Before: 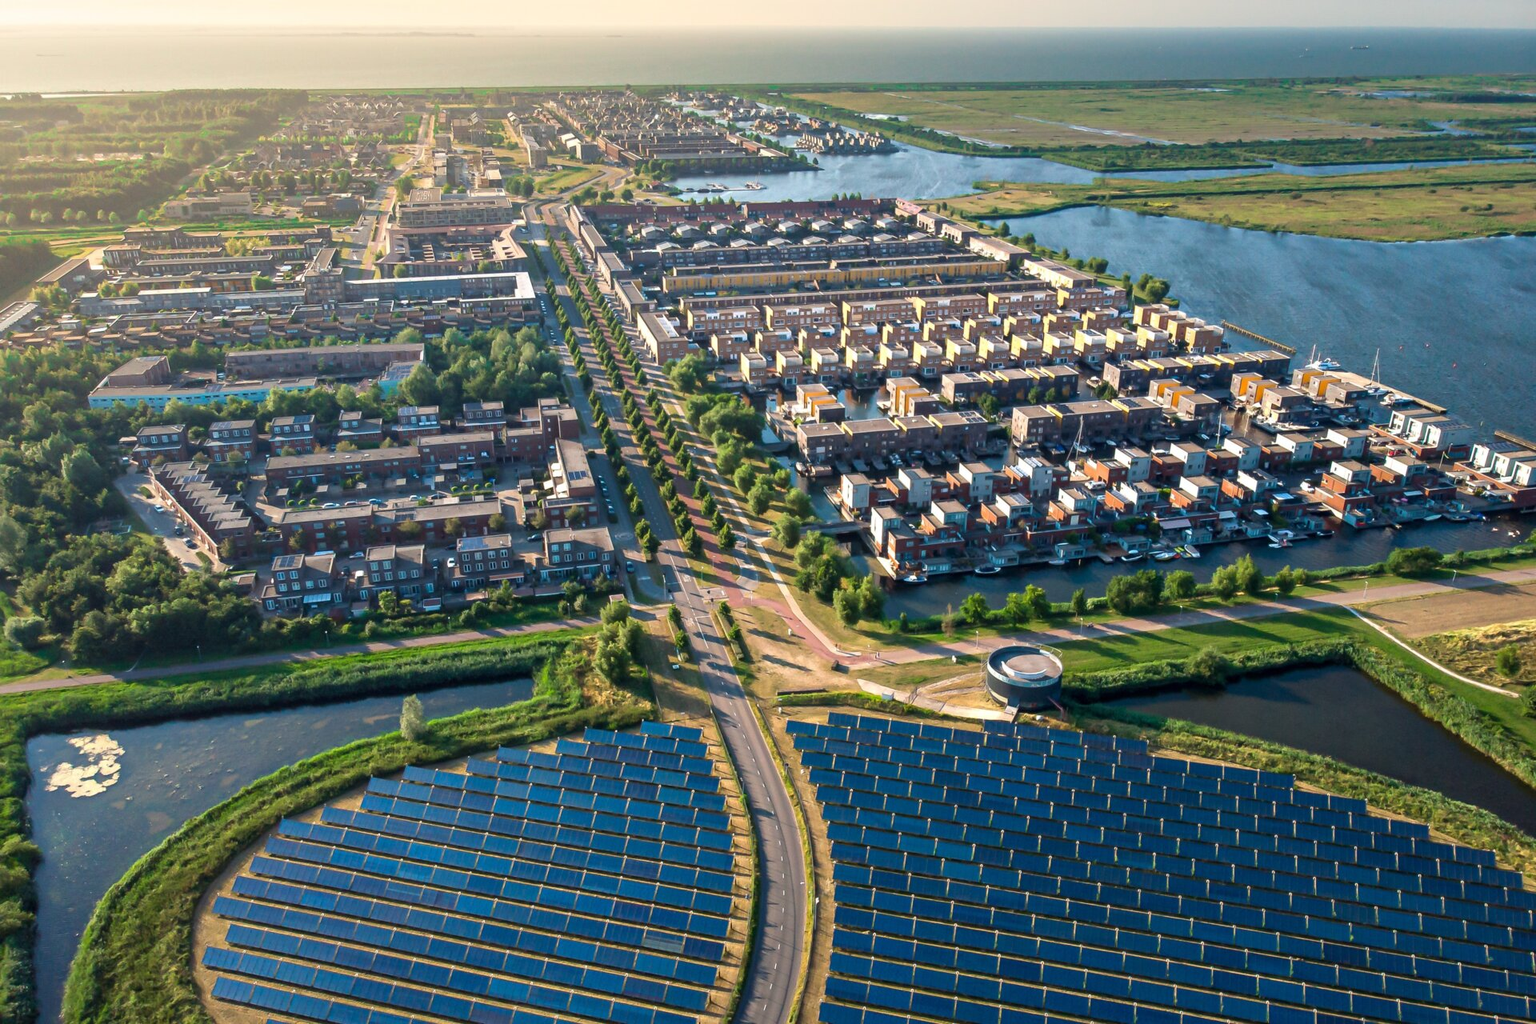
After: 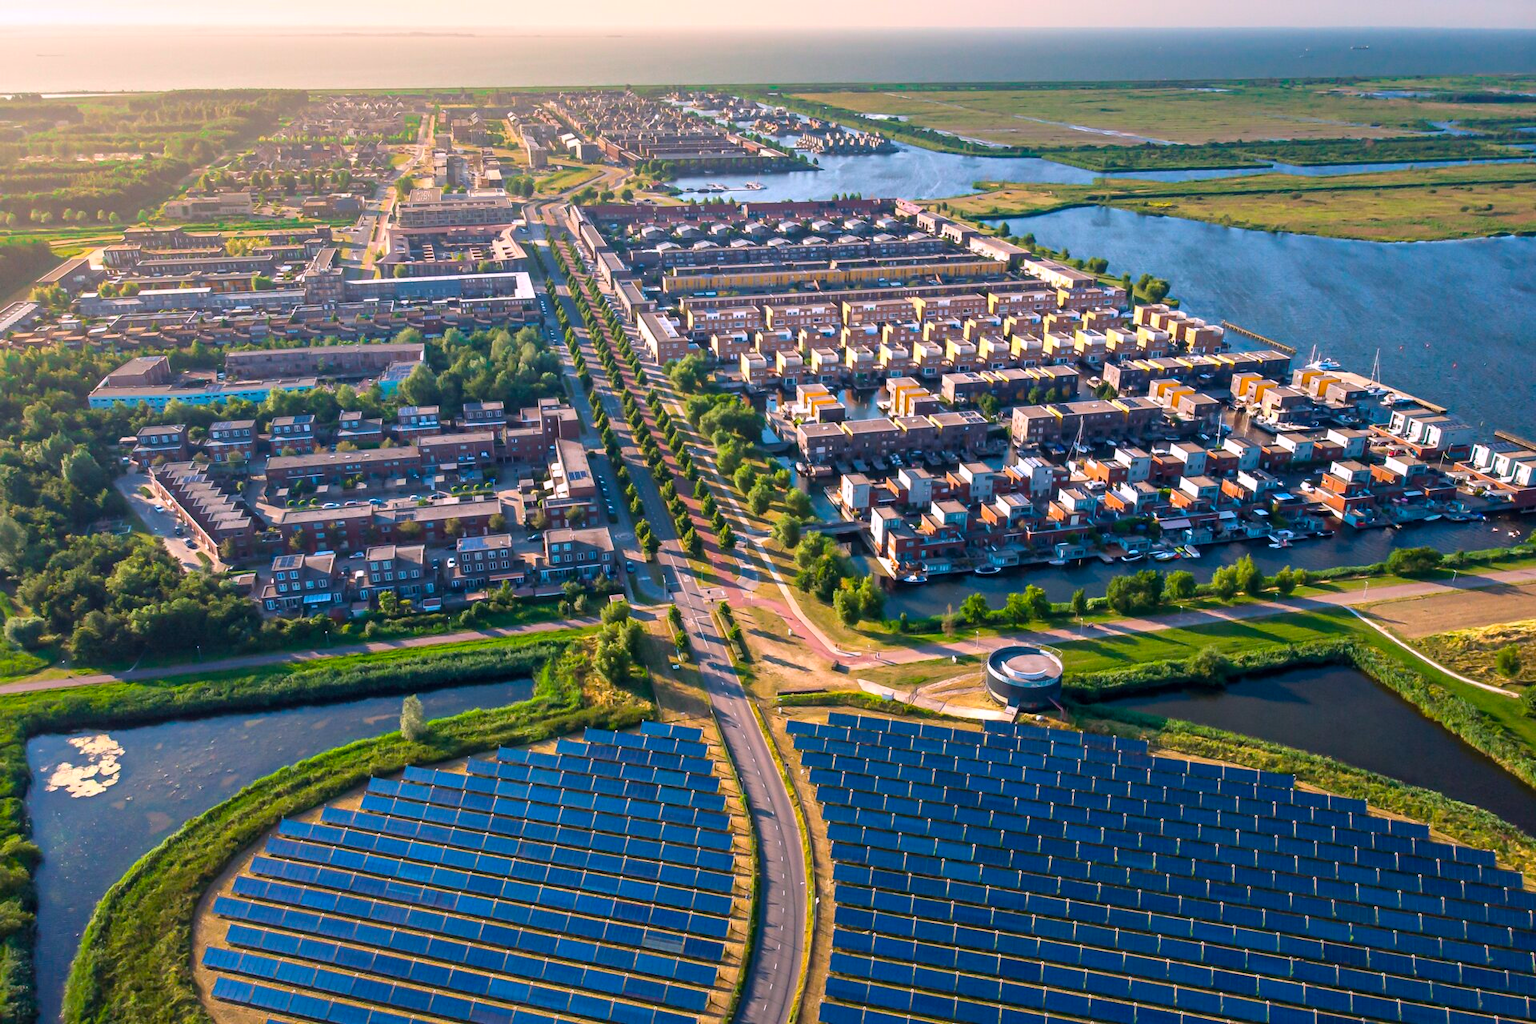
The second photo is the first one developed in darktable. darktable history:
color balance rgb: perceptual saturation grading › global saturation 20%, global vibrance 20%
white balance: red 1.05, blue 1.072
